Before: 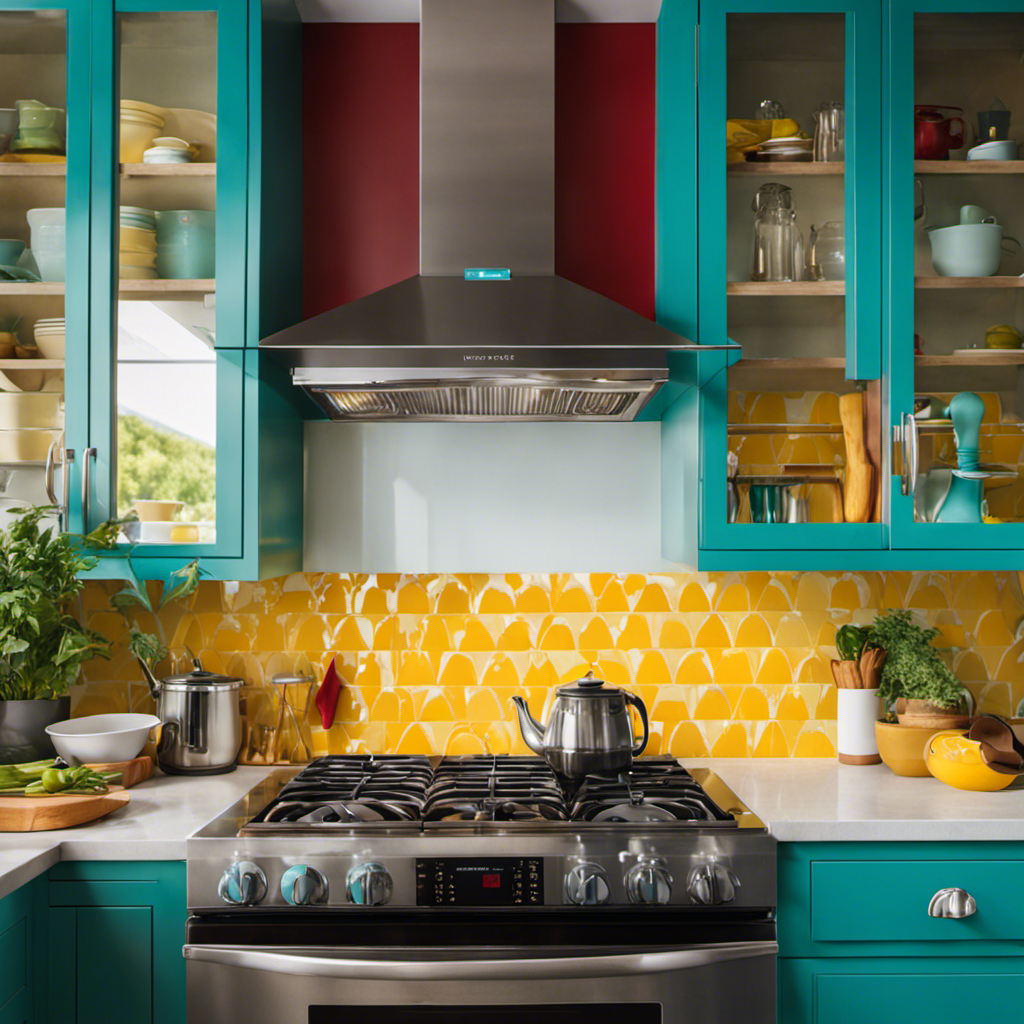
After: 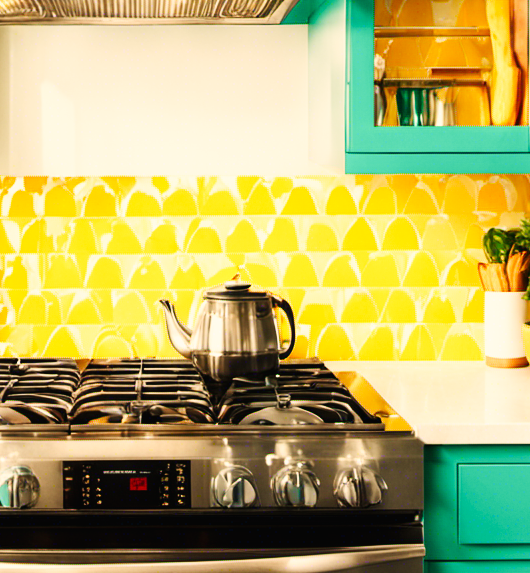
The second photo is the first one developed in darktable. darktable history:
white balance: red 1.08, blue 0.791
base curve: curves: ch0 [(0, 0.003) (0.001, 0.002) (0.006, 0.004) (0.02, 0.022) (0.048, 0.086) (0.094, 0.234) (0.162, 0.431) (0.258, 0.629) (0.385, 0.8) (0.548, 0.918) (0.751, 0.988) (1, 1)], preserve colors none
crop: left 34.479%, top 38.822%, right 13.718%, bottom 5.172%
color correction: highlights a* 5.81, highlights b* 4.84
